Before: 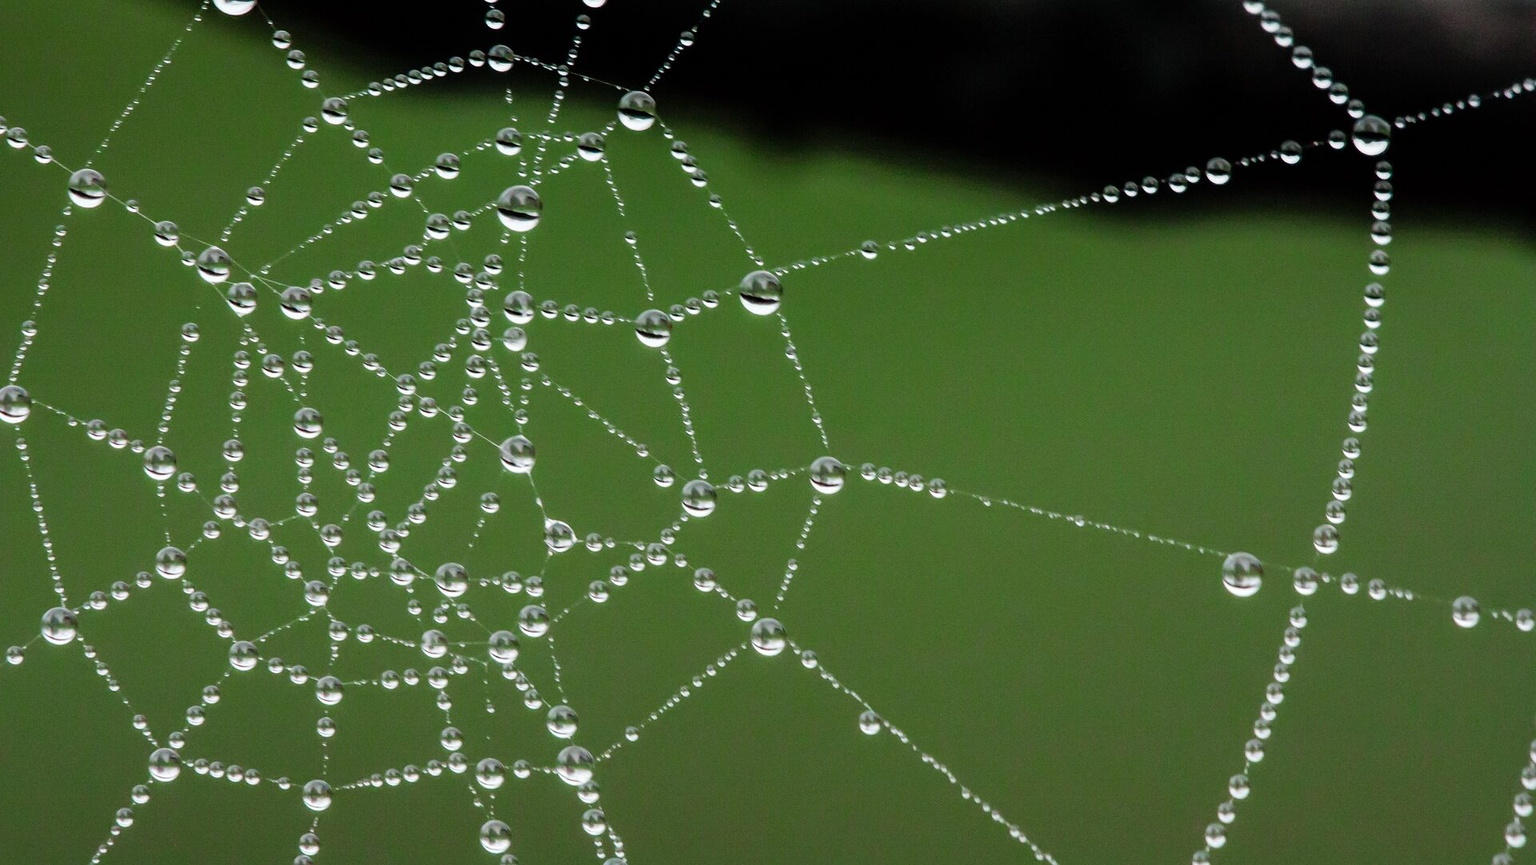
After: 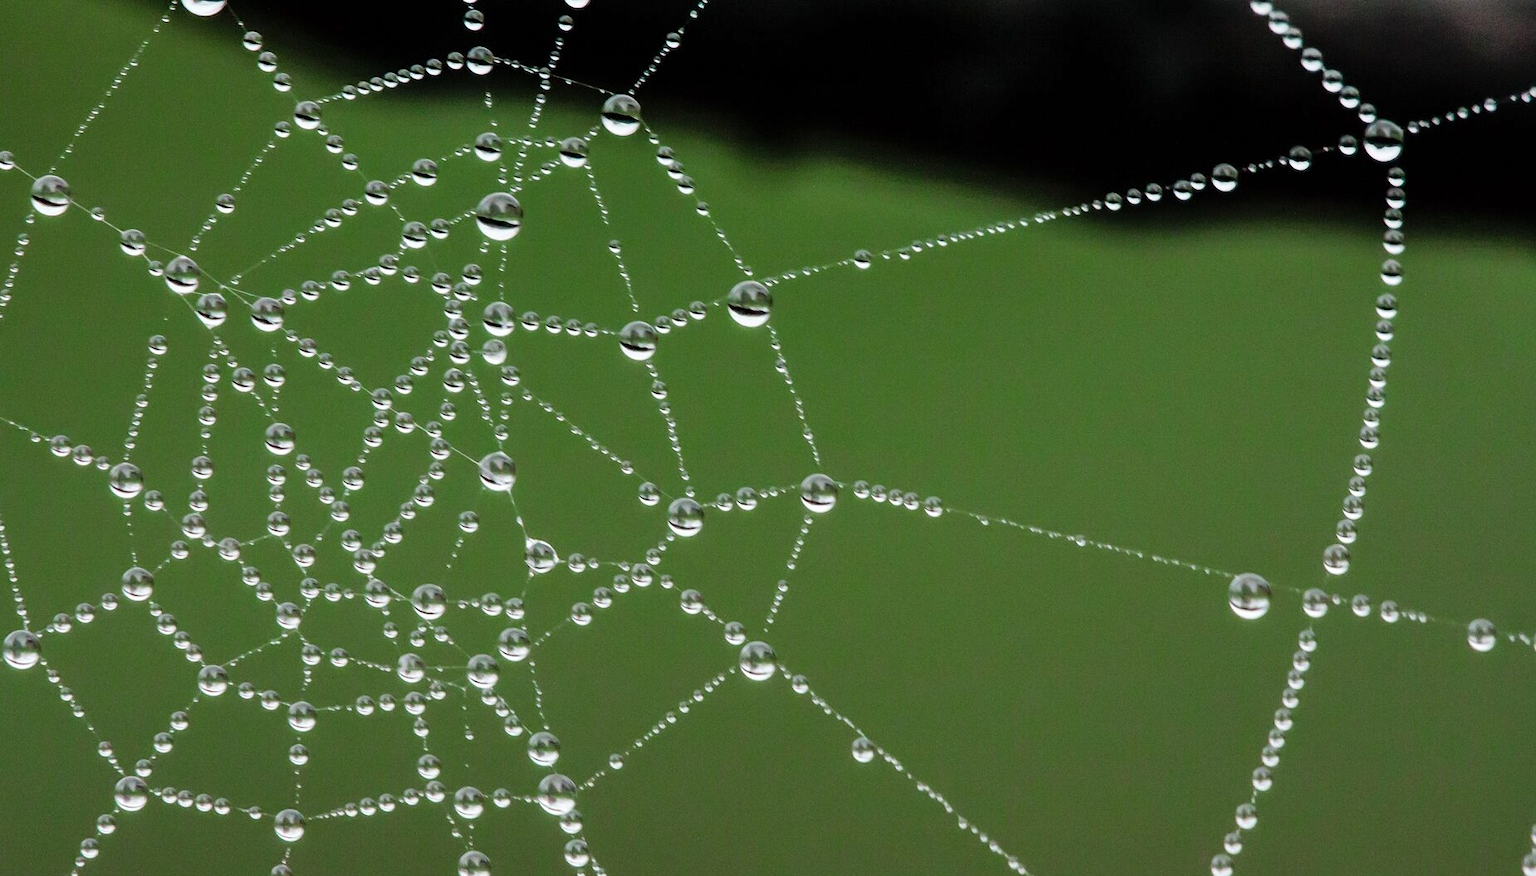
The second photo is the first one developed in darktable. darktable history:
crop and rotate: left 2.536%, right 1.107%, bottom 2.246%
shadows and highlights: shadows 35, highlights -35, soften with gaussian
